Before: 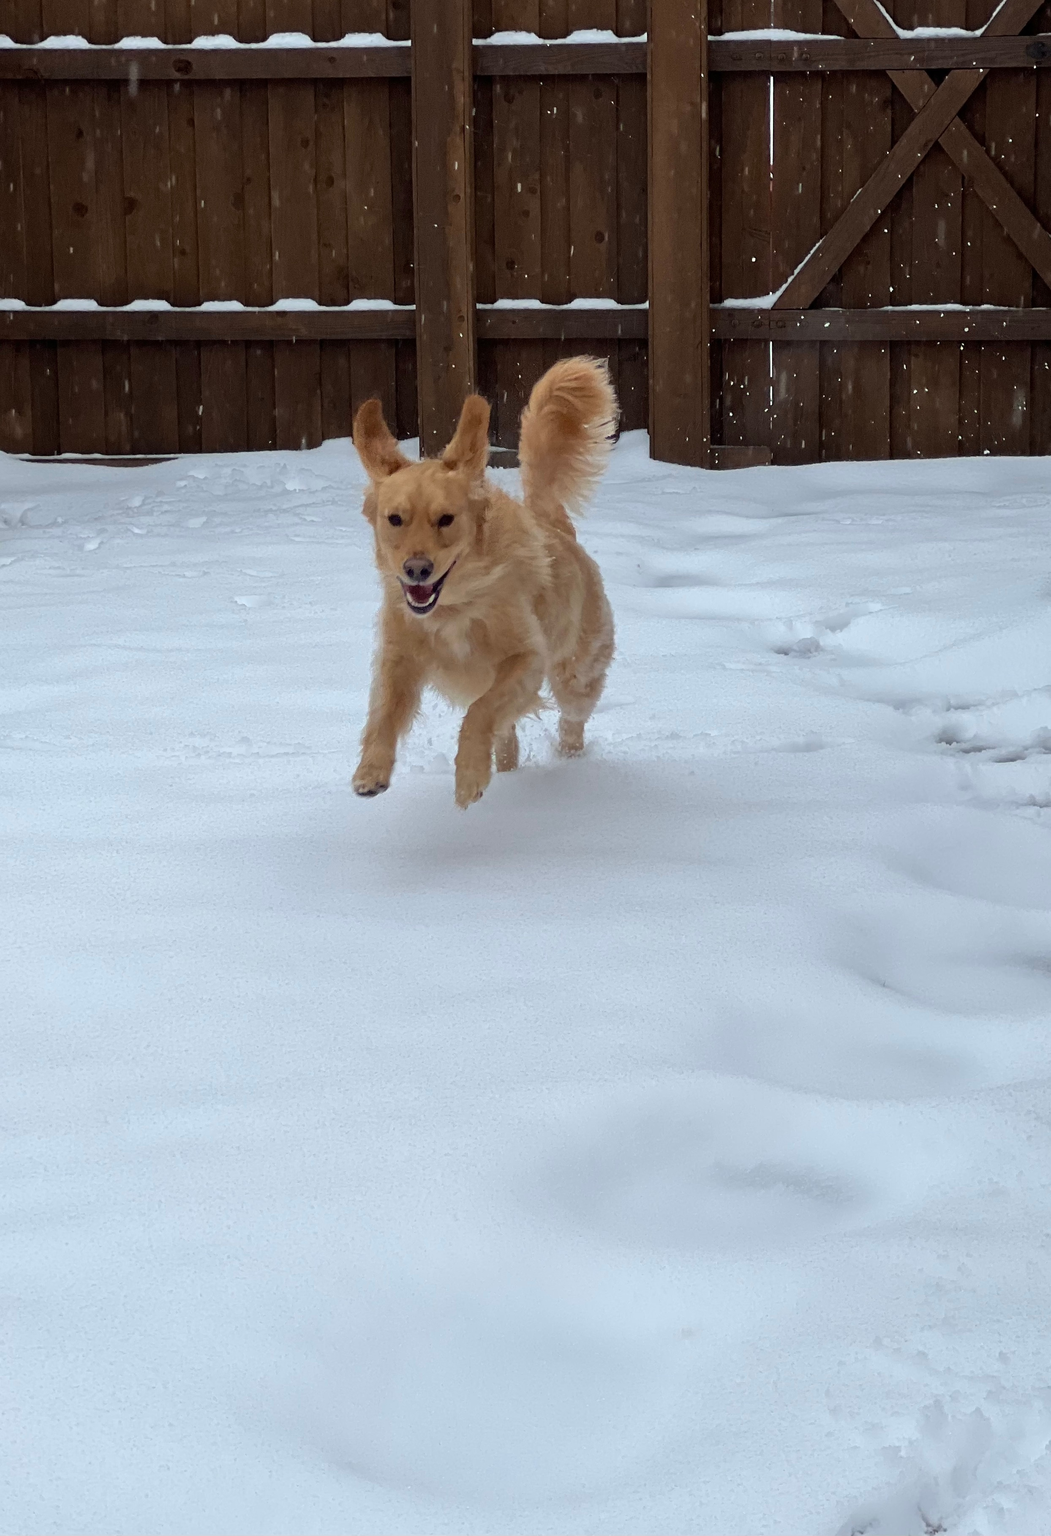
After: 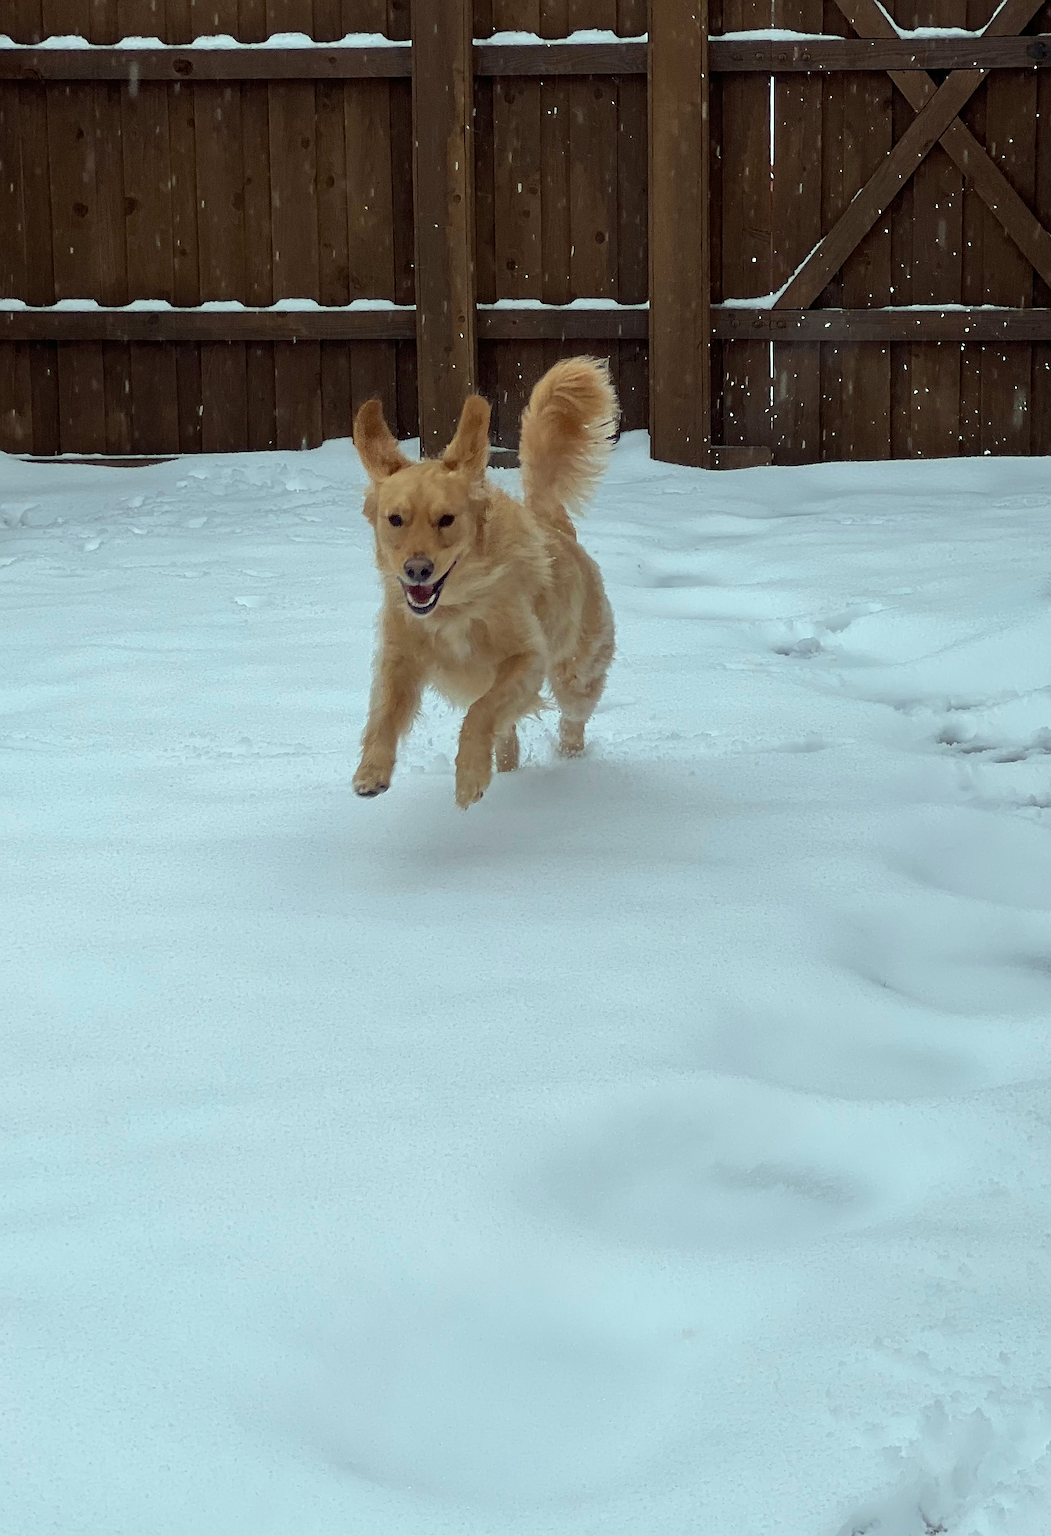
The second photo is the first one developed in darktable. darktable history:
sharpen: on, module defaults
exposure: compensate highlight preservation false
color correction: highlights a* -8.12, highlights b* 3.43
